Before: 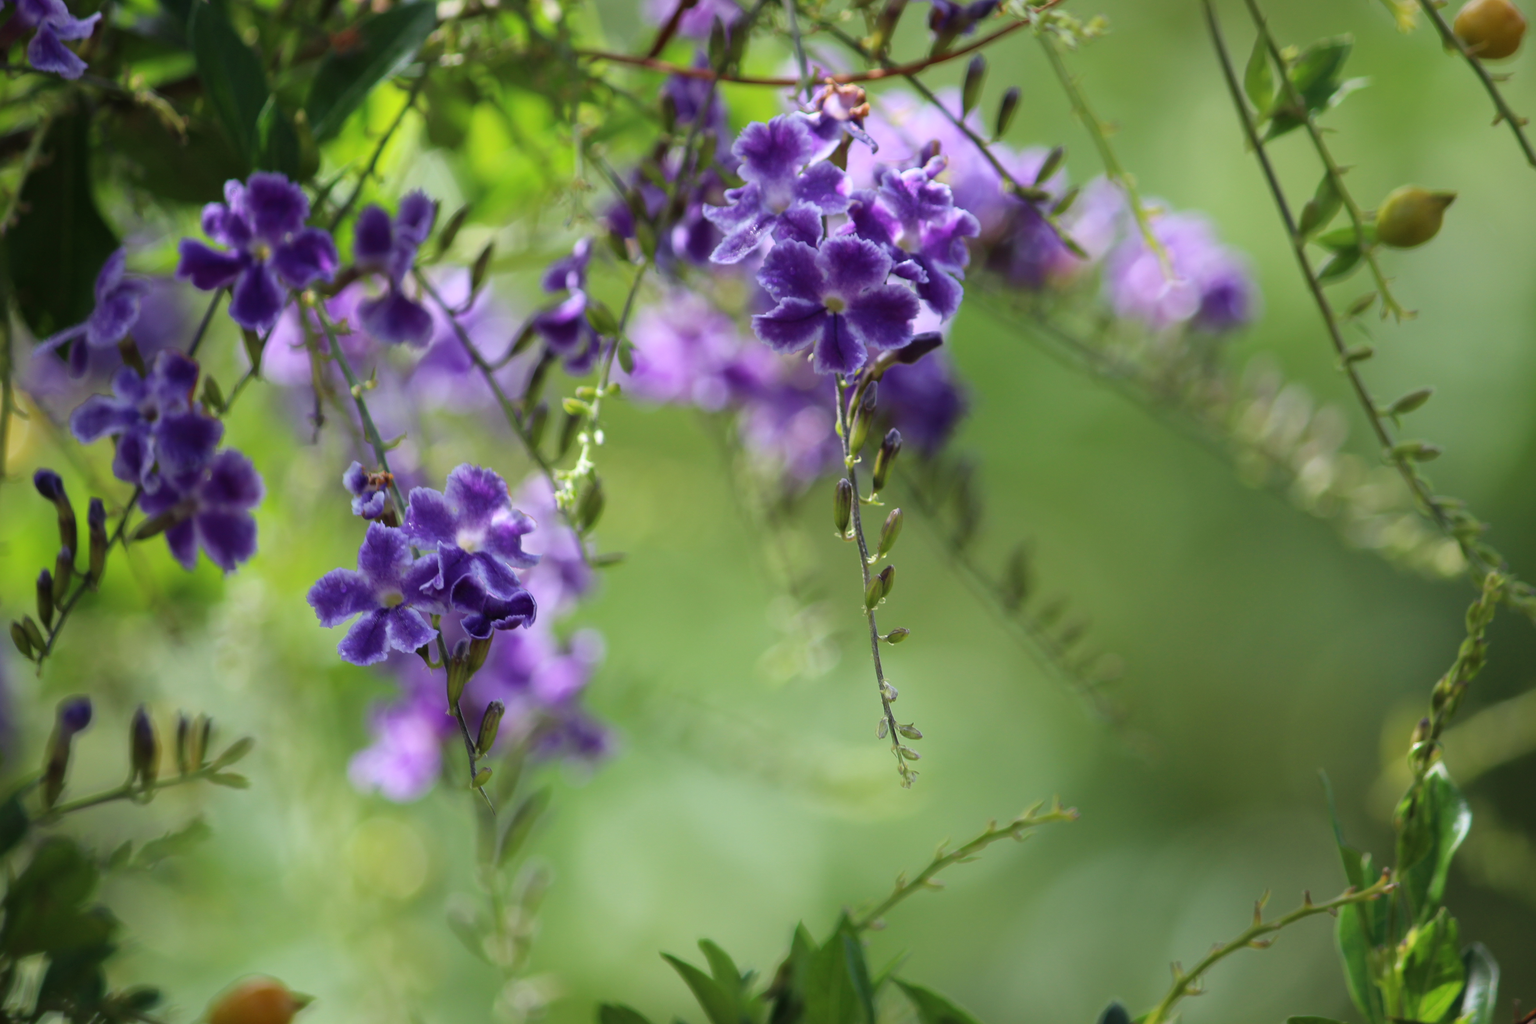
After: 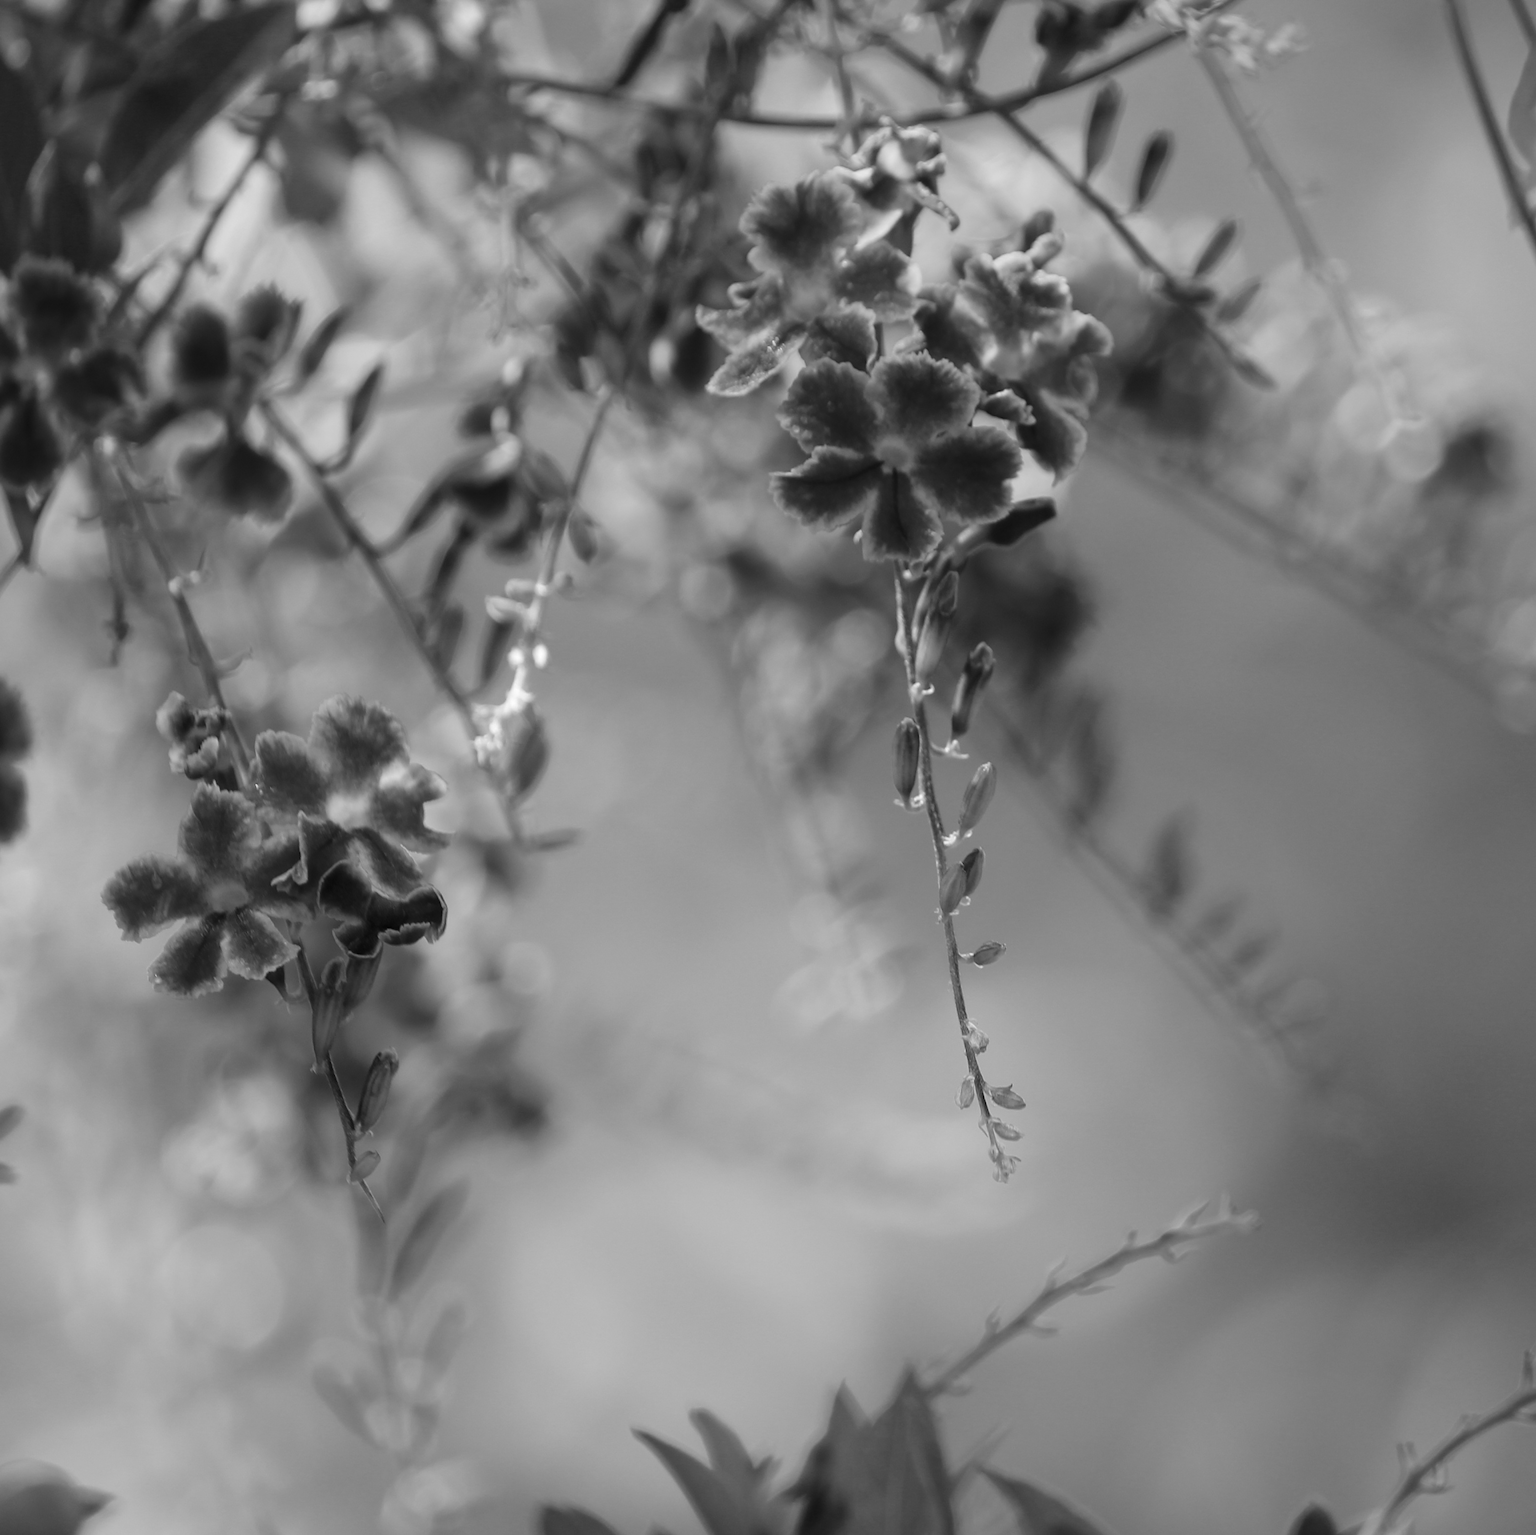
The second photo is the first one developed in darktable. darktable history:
crop and rotate: left 15.546%, right 17.787%
monochrome: a -35.87, b 49.73, size 1.7
